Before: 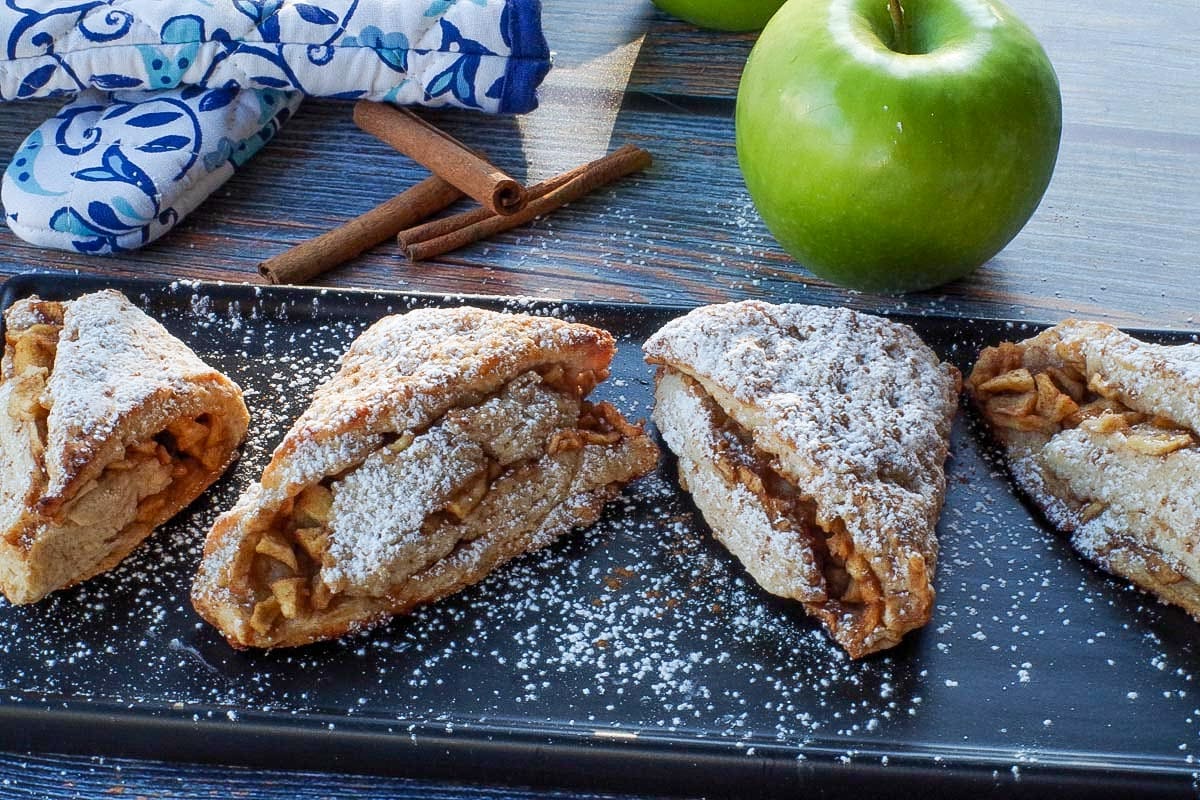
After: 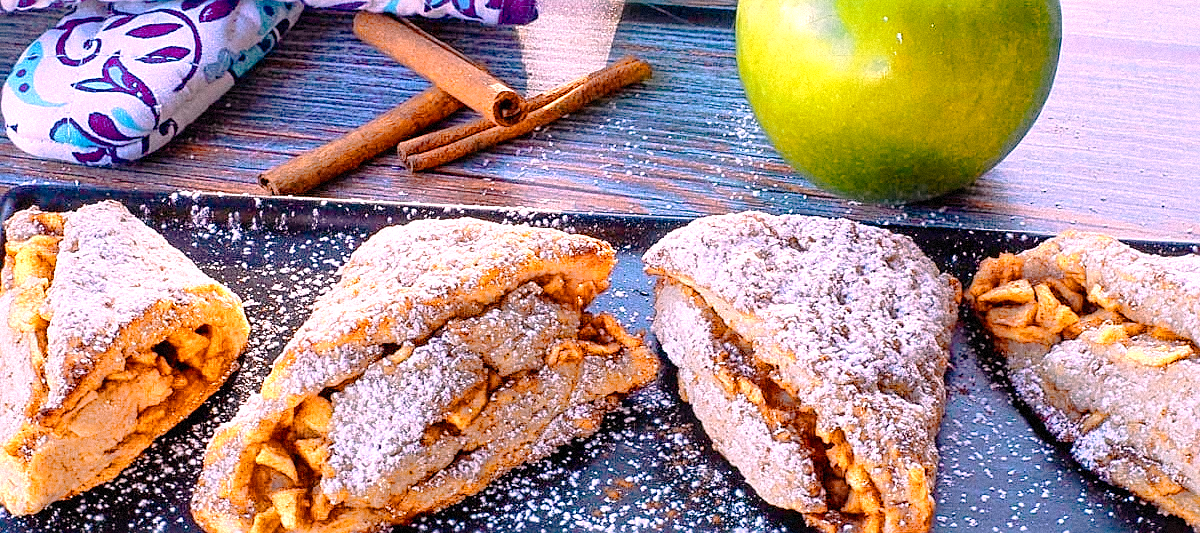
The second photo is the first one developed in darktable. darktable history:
crop: top 11.166%, bottom 22.168%
tone curve: curves: ch0 [(0, 0) (0.003, 0.007) (0.011, 0.011) (0.025, 0.021) (0.044, 0.04) (0.069, 0.07) (0.1, 0.129) (0.136, 0.187) (0.177, 0.254) (0.224, 0.325) (0.277, 0.398) (0.335, 0.461) (0.399, 0.513) (0.468, 0.571) (0.543, 0.624) (0.623, 0.69) (0.709, 0.777) (0.801, 0.86) (0.898, 0.953) (1, 1)], preserve colors none
color zones: curves: ch0 [(0.018, 0.548) (0.197, 0.654) (0.425, 0.447) (0.605, 0.658) (0.732, 0.579)]; ch1 [(0.105, 0.531) (0.224, 0.531) (0.386, 0.39) (0.618, 0.456) (0.732, 0.456) (0.956, 0.421)]; ch2 [(0.039, 0.583) (0.215, 0.465) (0.399, 0.544) (0.465, 0.548) (0.614, 0.447) (0.724, 0.43) (0.882, 0.623) (0.956, 0.632)]
sharpen: on, module defaults
color balance rgb: linear chroma grading › global chroma 15%, perceptual saturation grading › global saturation 30%
grain: mid-tones bias 0%
white balance: red 1.188, blue 1.11
